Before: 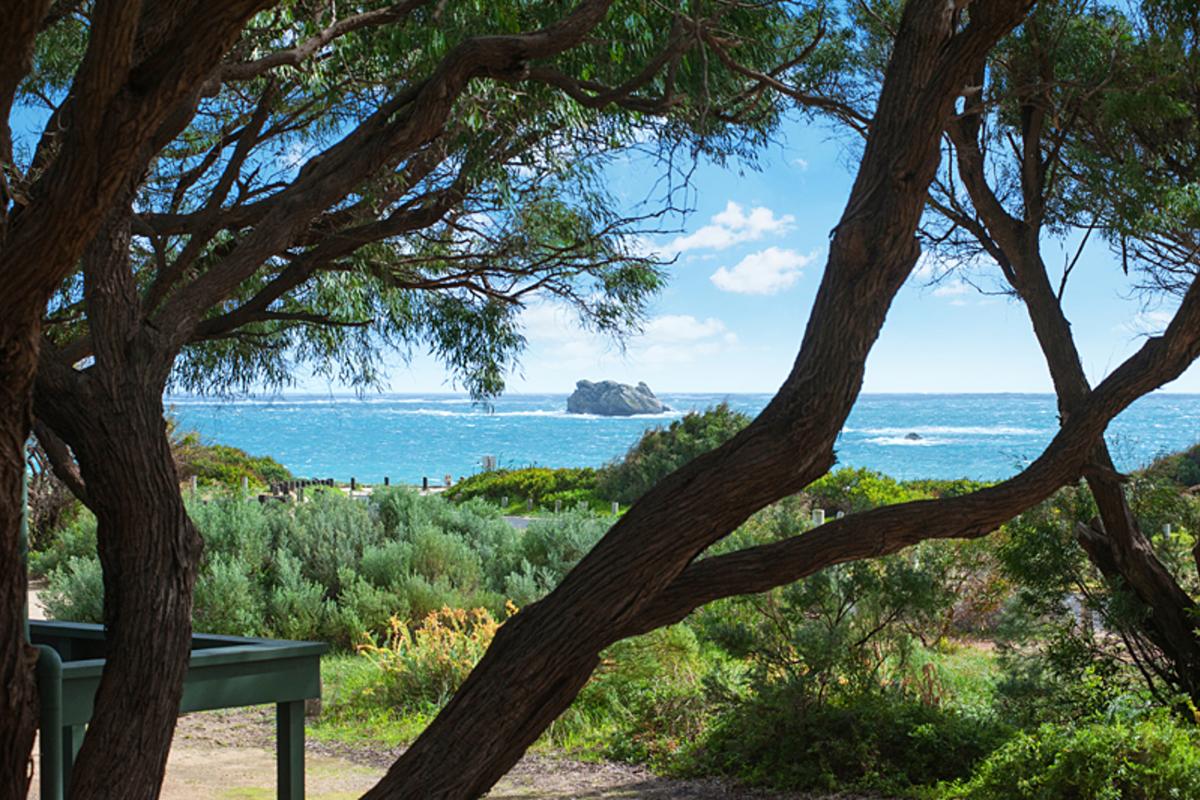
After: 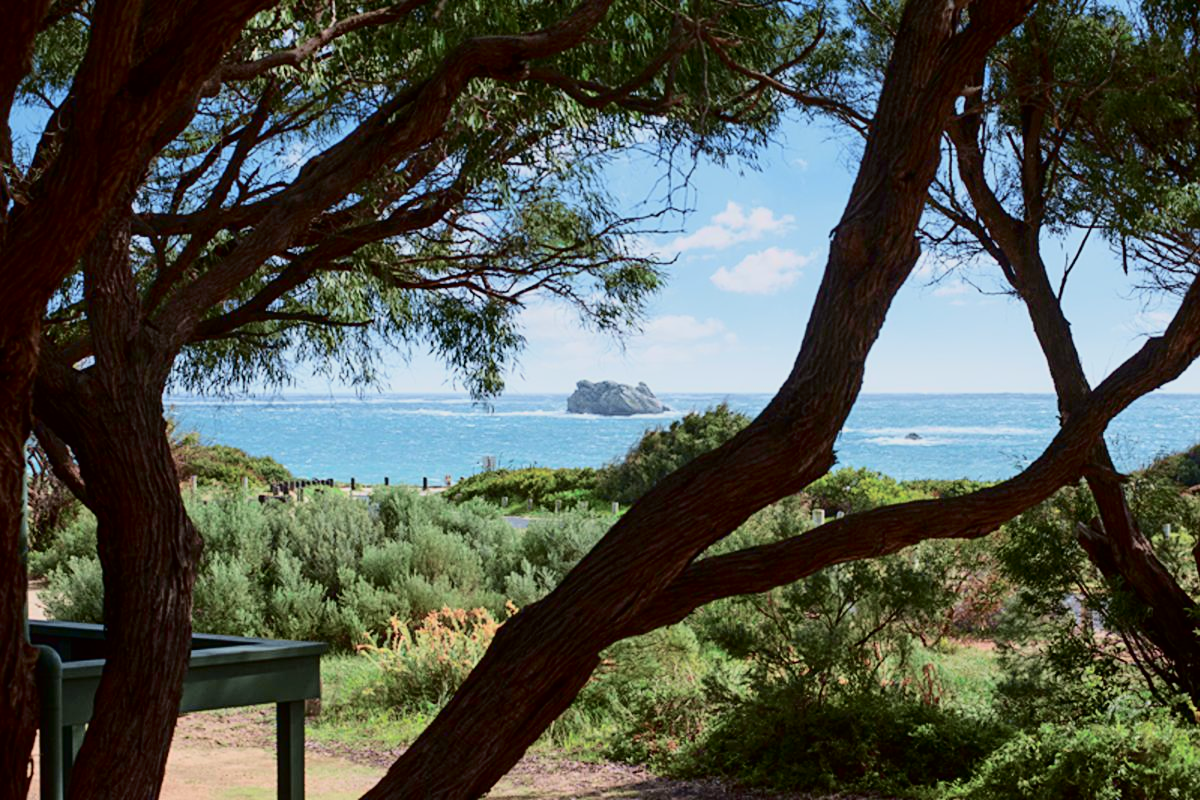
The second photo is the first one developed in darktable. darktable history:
tone curve: curves: ch0 [(0, 0) (0.049, 0.01) (0.154, 0.081) (0.491, 0.519) (0.748, 0.765) (1, 0.919)]; ch1 [(0, 0) (0.172, 0.123) (0.317, 0.272) (0.401, 0.422) (0.489, 0.496) (0.531, 0.557) (0.615, 0.612) (0.741, 0.783) (1, 1)]; ch2 [(0, 0) (0.411, 0.424) (0.483, 0.478) (0.544, 0.56) (0.686, 0.638) (1, 1)], color space Lab, independent channels, preserve colors none
